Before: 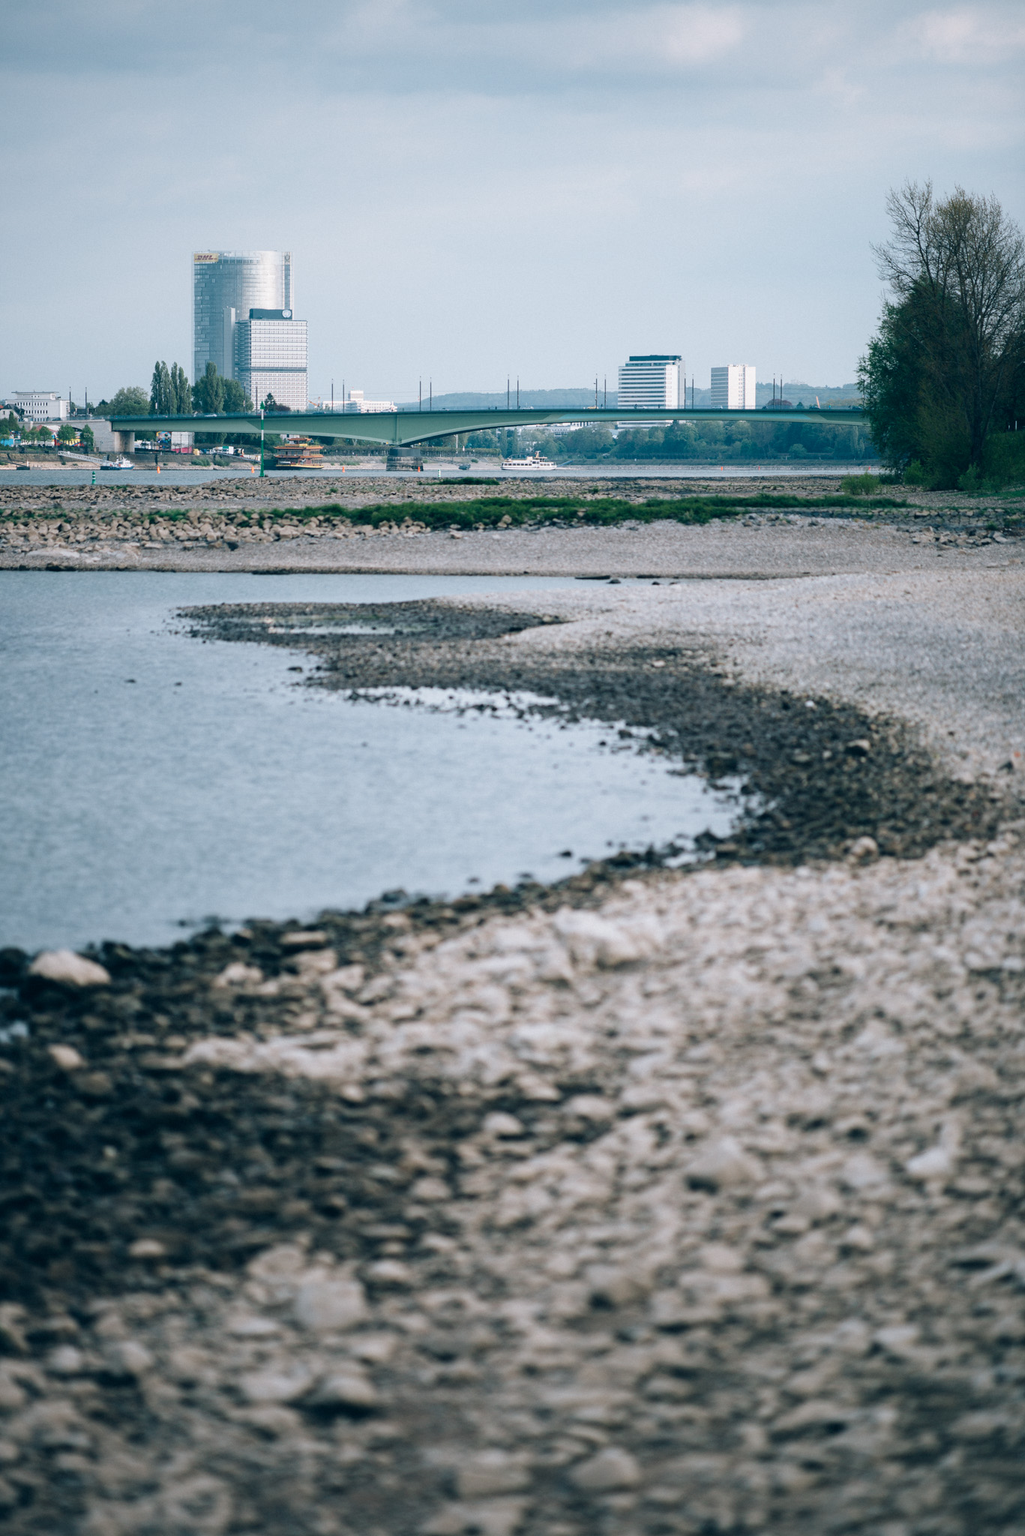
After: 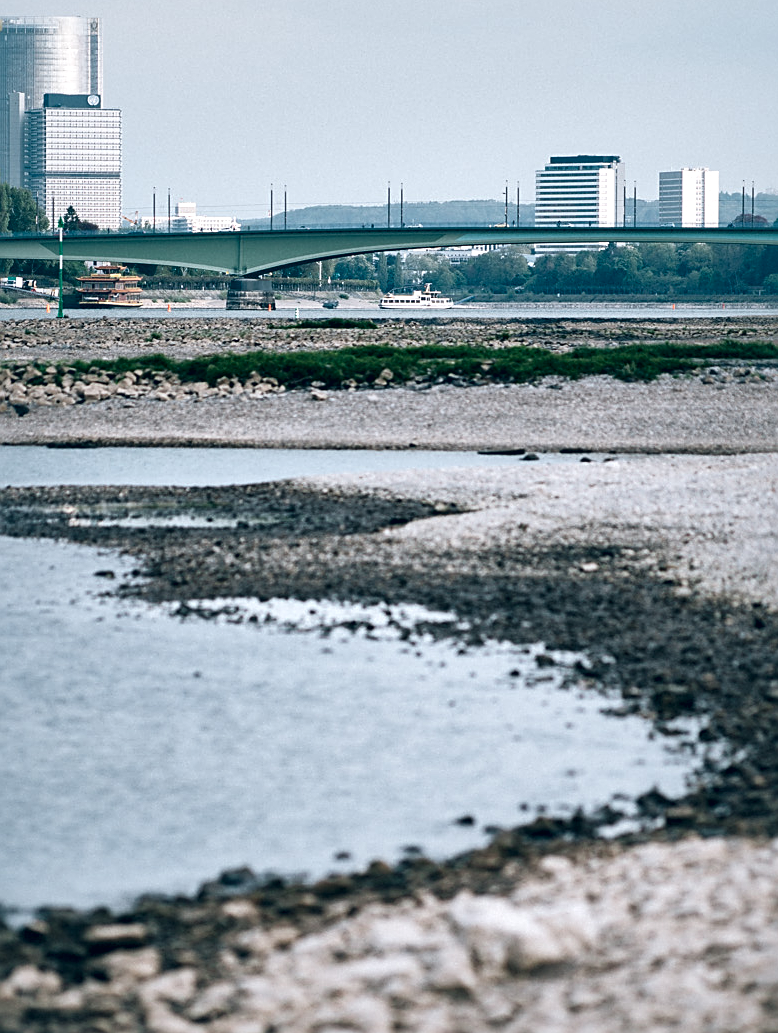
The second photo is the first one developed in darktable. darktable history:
crop: left 21.155%, top 15.551%, right 21.865%, bottom 33.975%
sharpen: on, module defaults
local contrast: mode bilateral grid, contrast 69, coarseness 74, detail 180%, midtone range 0.2
